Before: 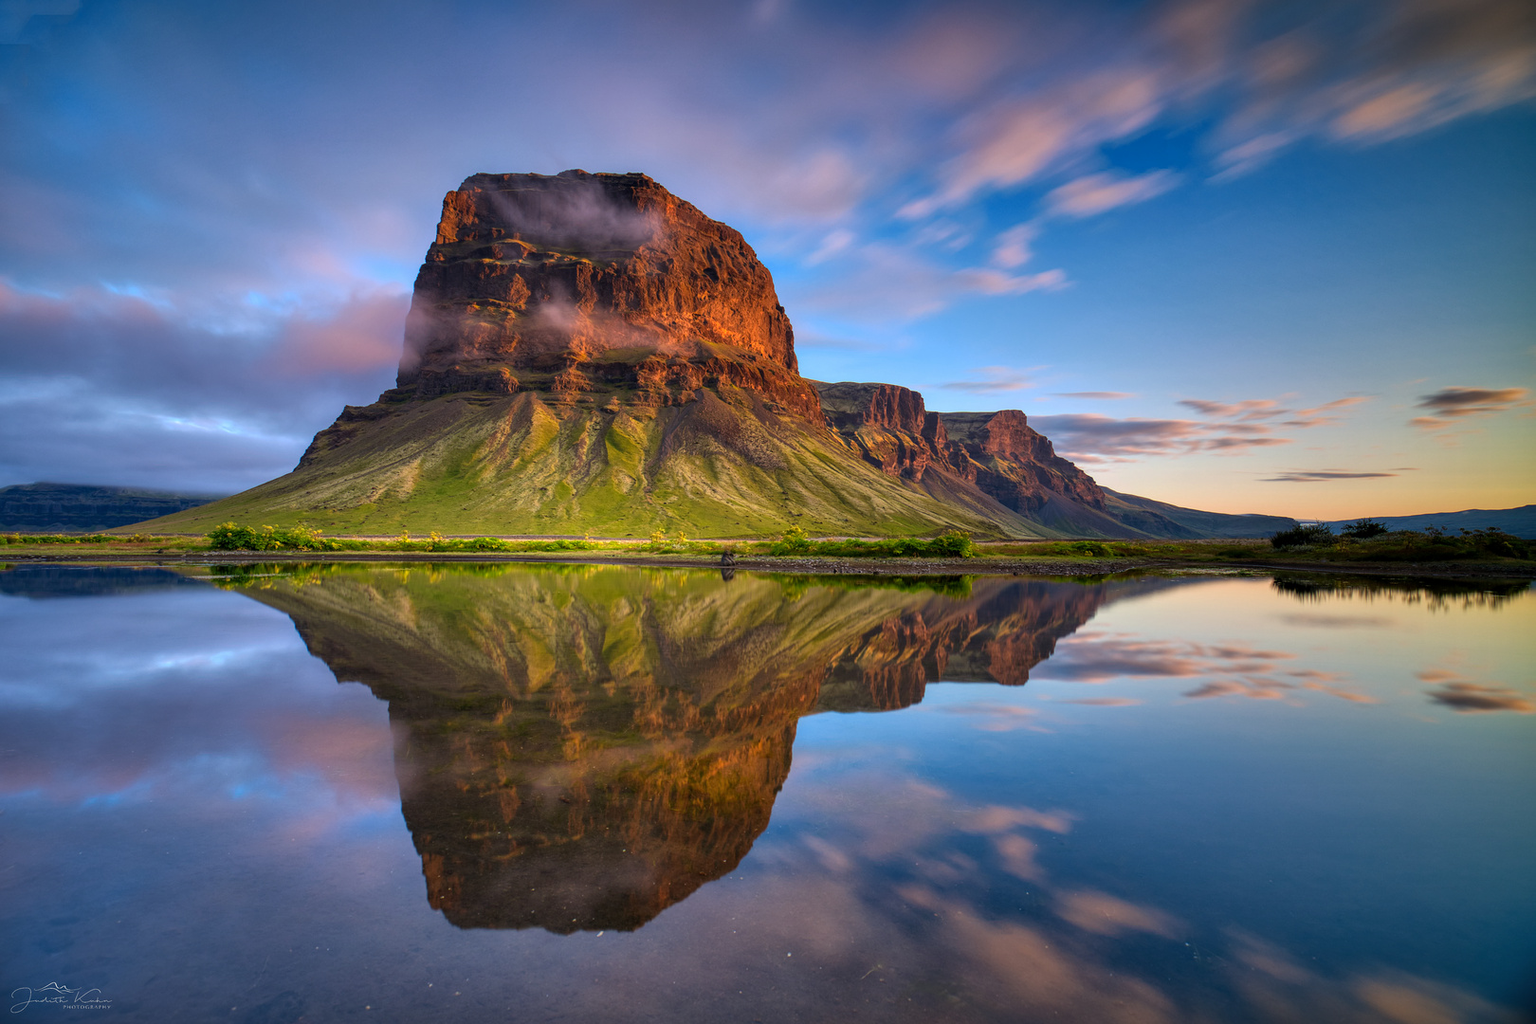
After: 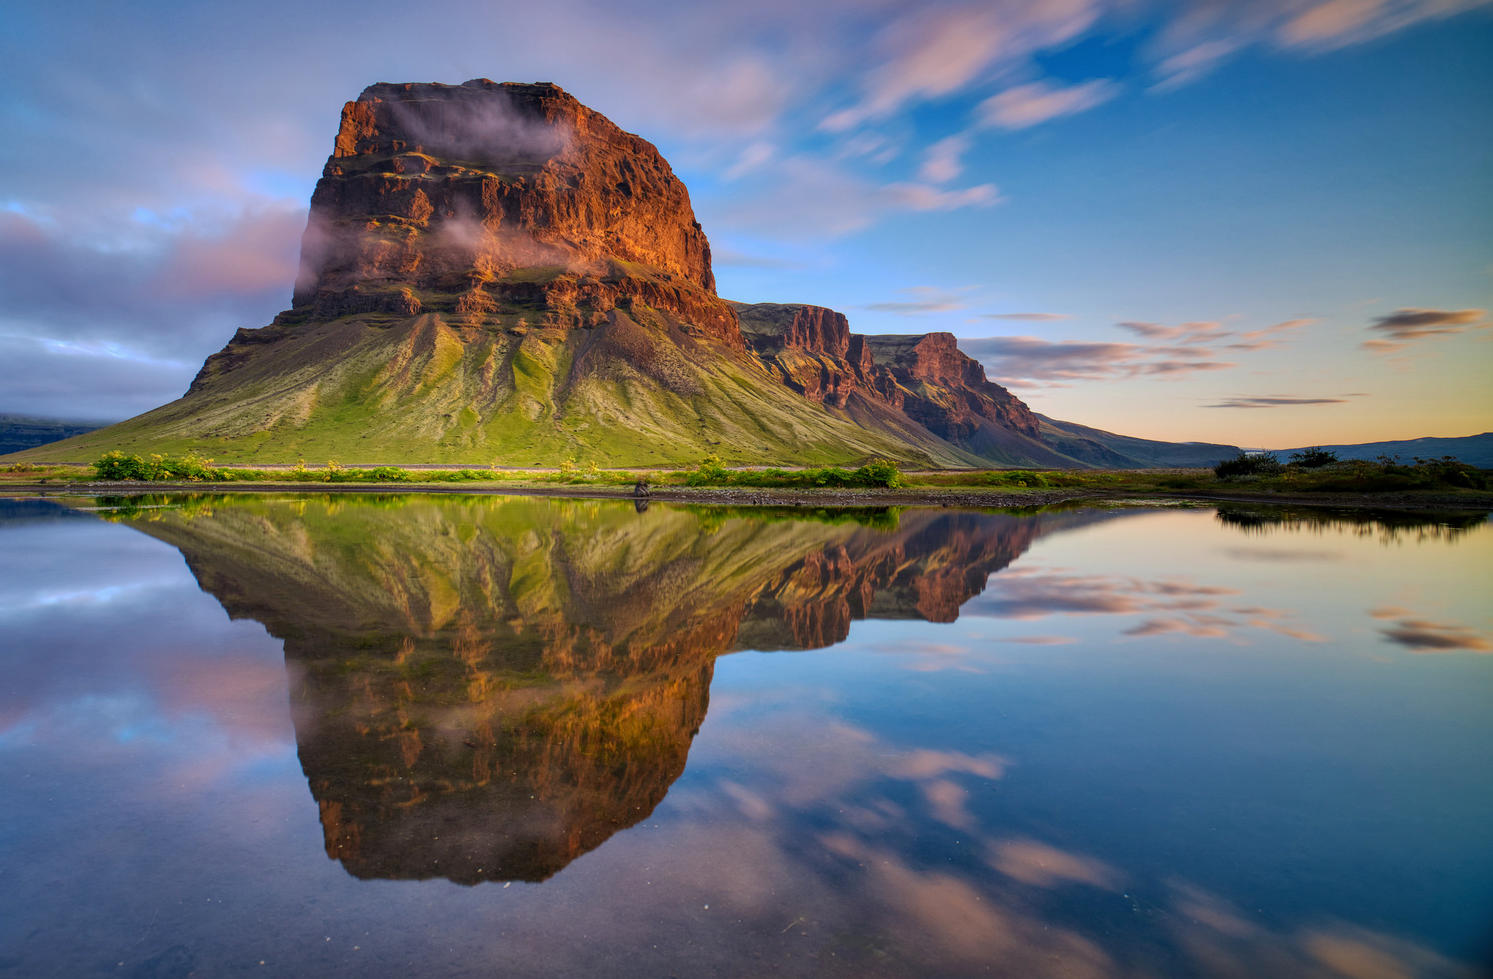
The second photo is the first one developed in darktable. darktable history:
crop and rotate: left 7.78%, top 9.334%
base curve: curves: ch0 [(0, 0) (0.235, 0.266) (0.503, 0.496) (0.786, 0.72) (1, 1)], preserve colors none
